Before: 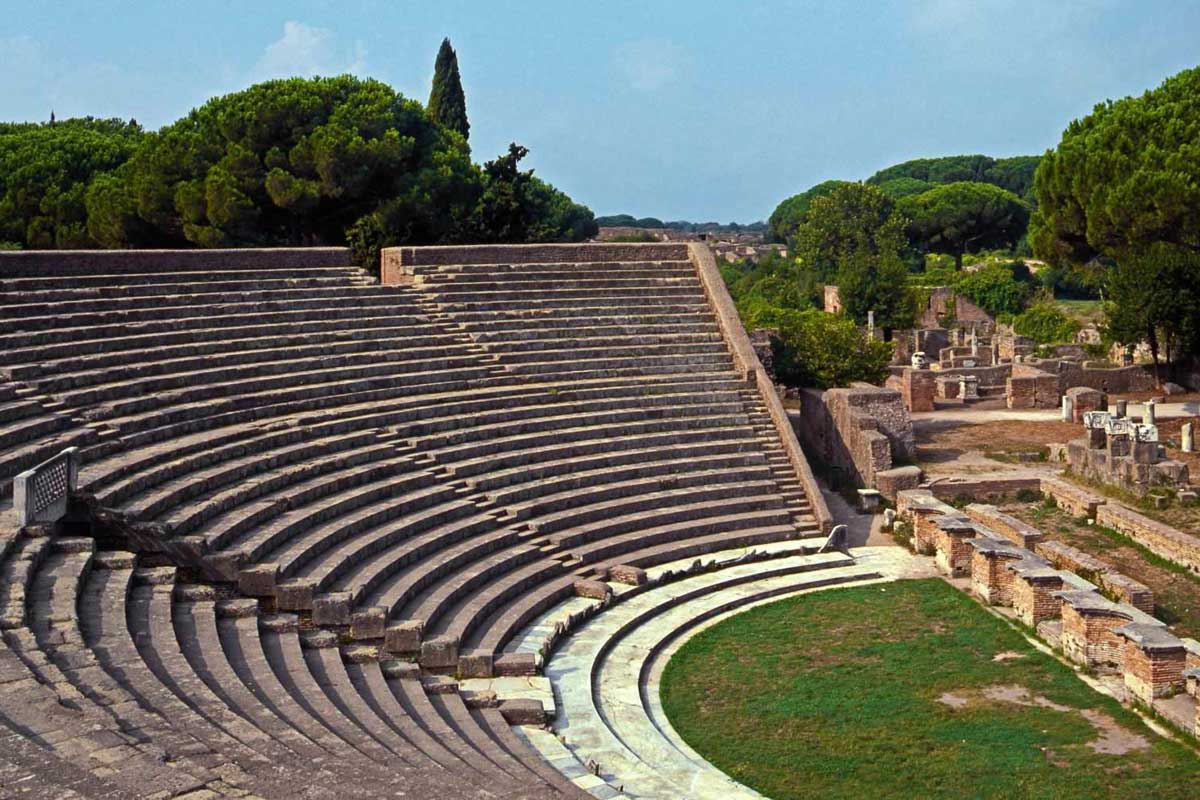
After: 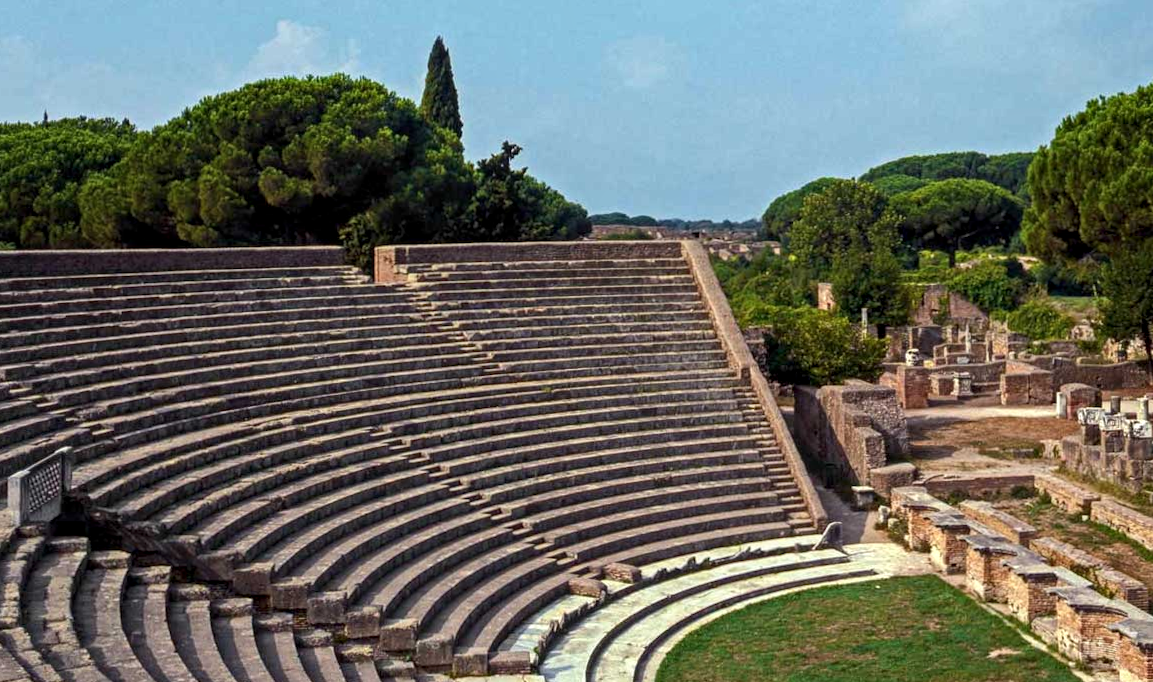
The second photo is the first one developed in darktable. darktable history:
crop and rotate: angle 0.2°, left 0.275%, right 3.127%, bottom 14.18%
local contrast: detail 130%
